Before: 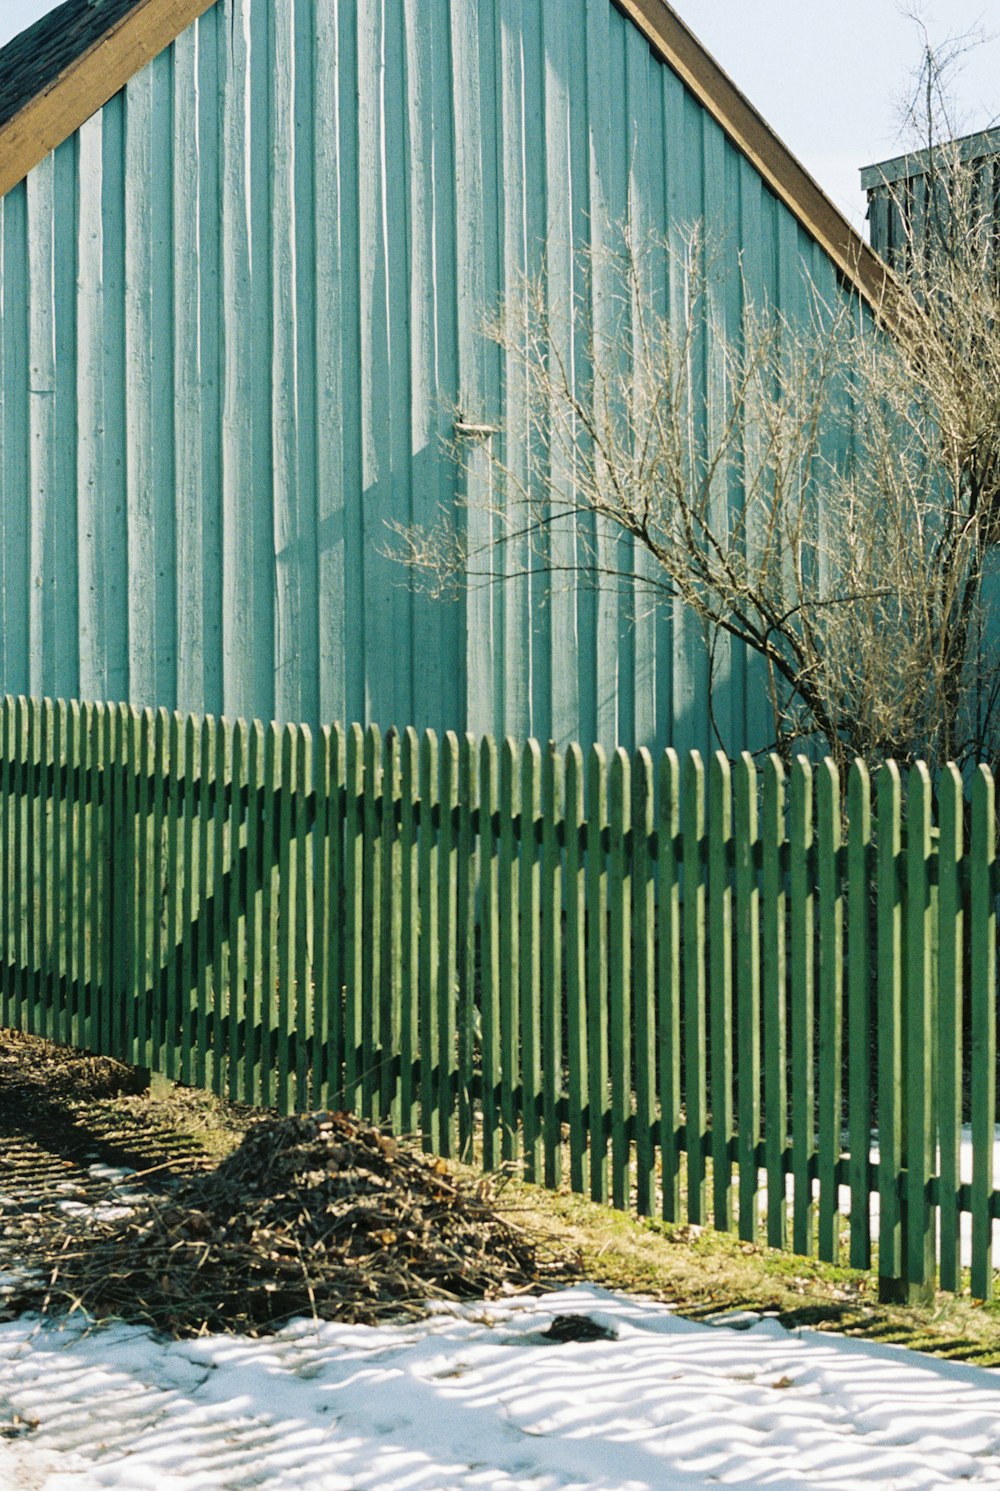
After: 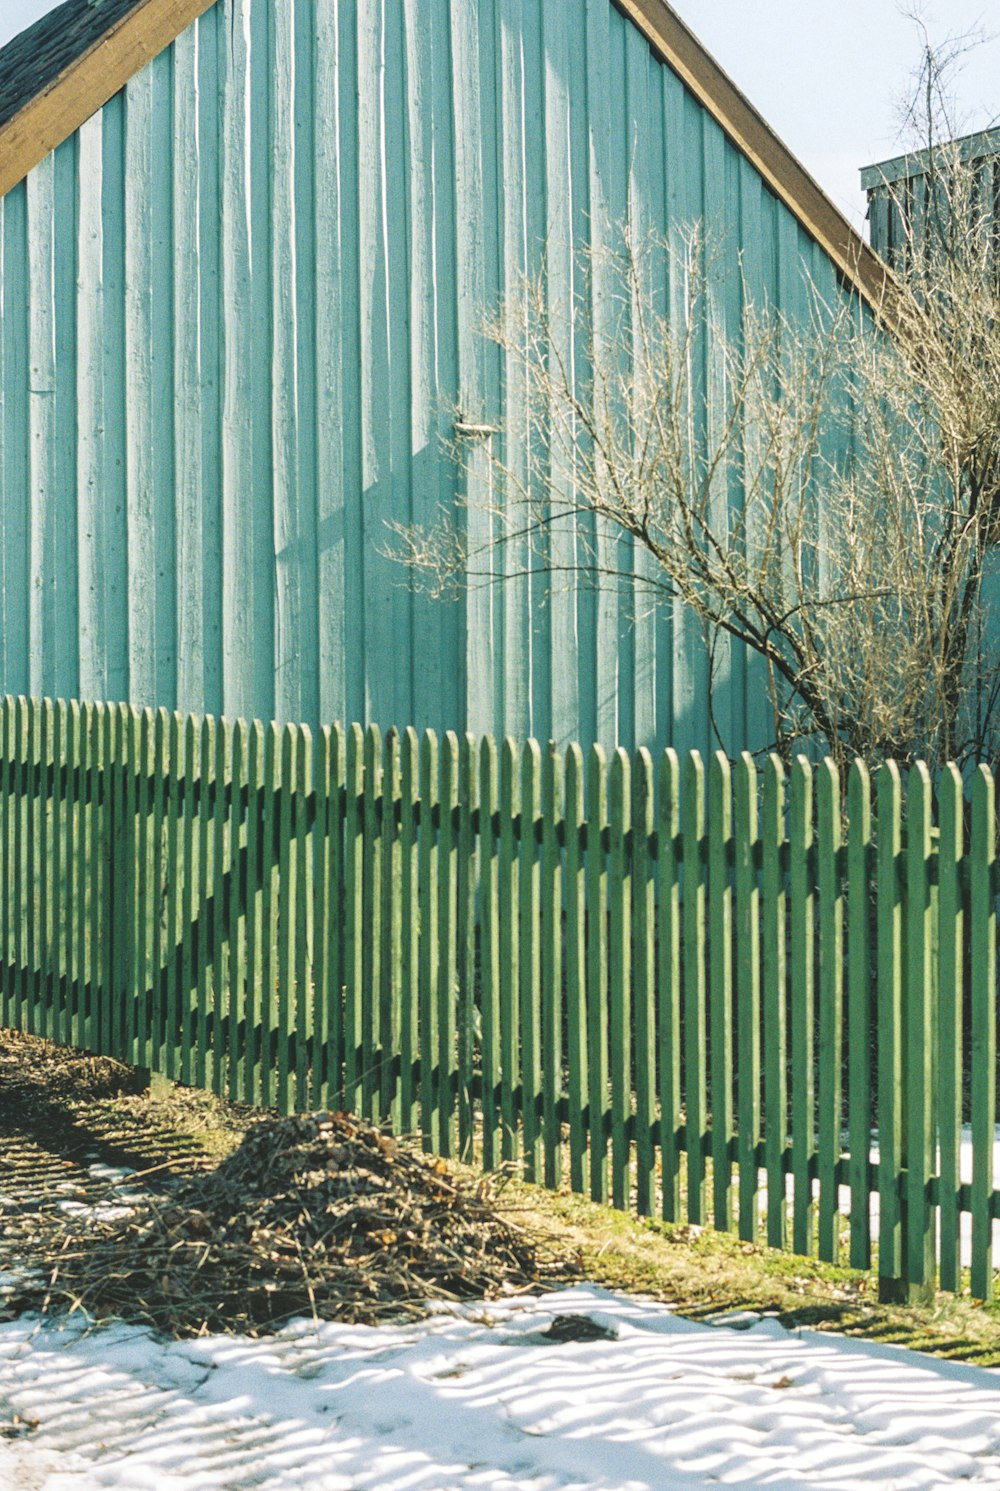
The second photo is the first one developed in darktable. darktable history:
tone curve: curves: ch0 [(0, 0.137) (1, 1)], color space Lab, independent channels, preserve colors none
local contrast: on, module defaults
